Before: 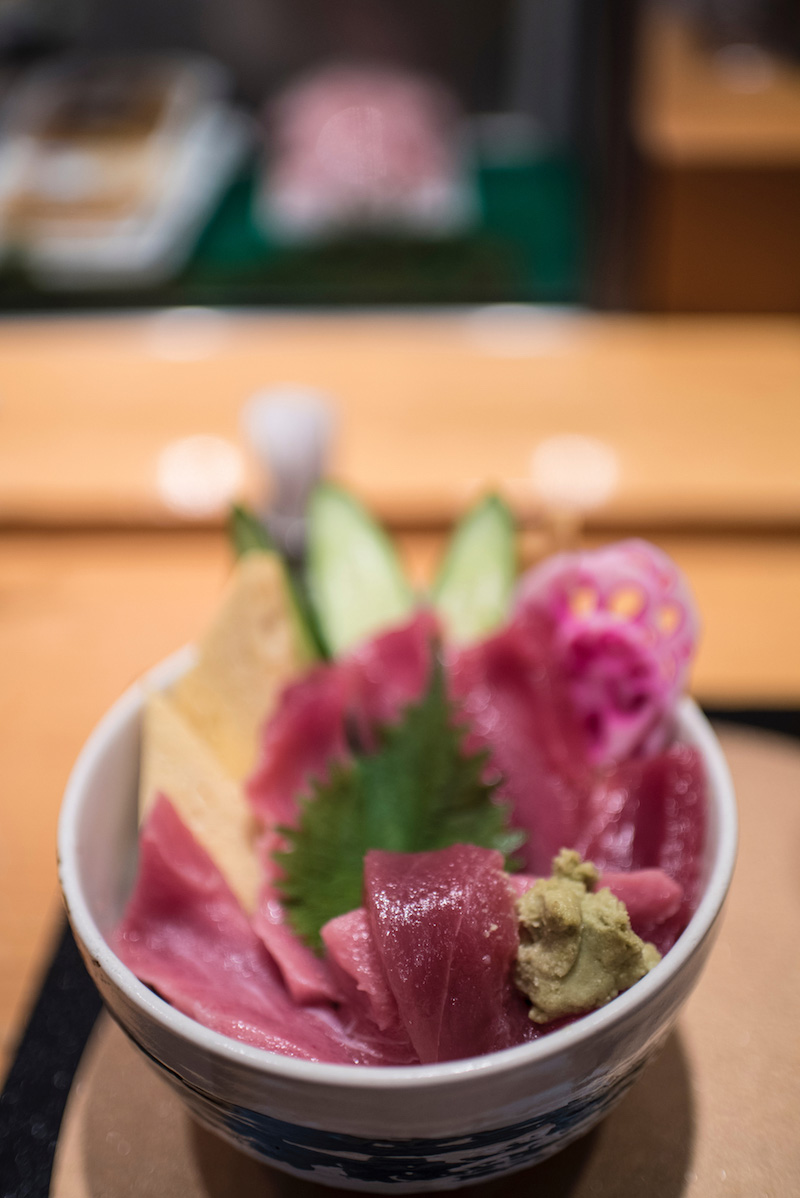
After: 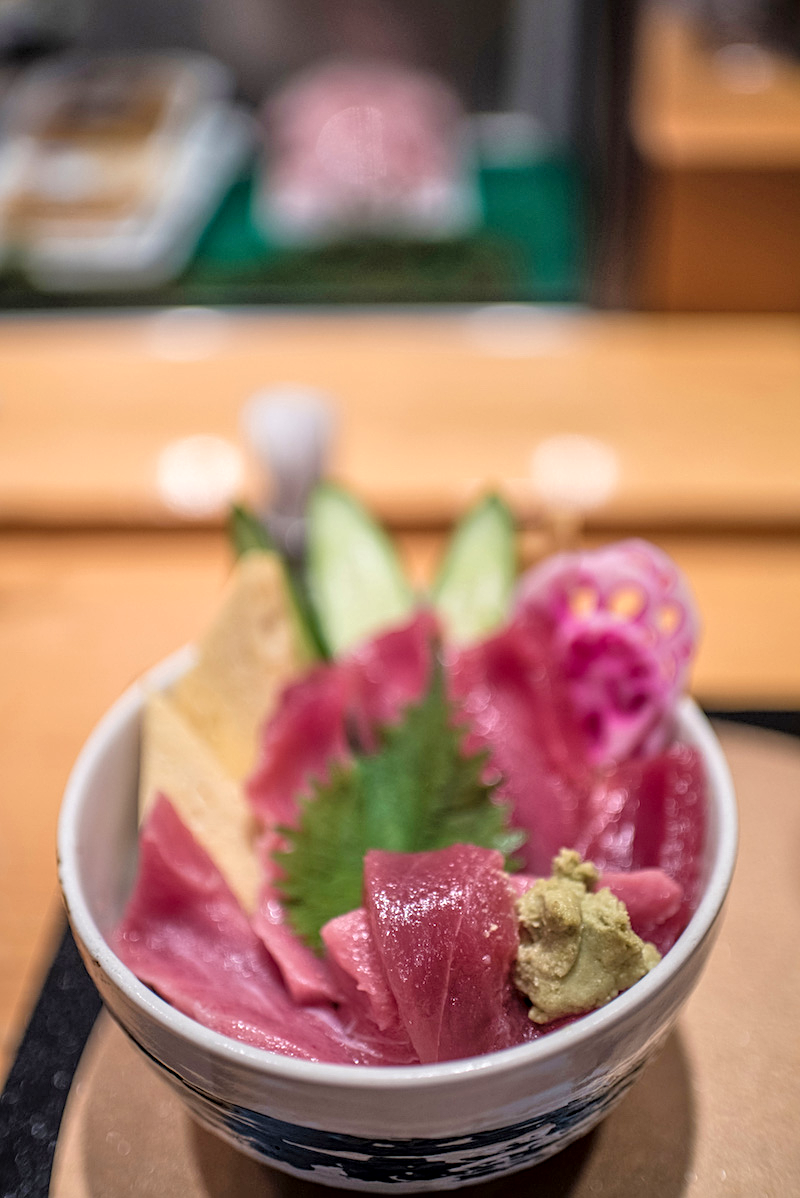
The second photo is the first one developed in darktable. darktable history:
sharpen: radius 2.139, amount 0.386, threshold 0.198
levels: levels [0, 0.498, 0.996]
tone equalizer: -7 EV 0.14 EV, -6 EV 0.62 EV, -5 EV 1.14 EV, -4 EV 1.33 EV, -3 EV 1.12 EV, -2 EV 0.6 EV, -1 EV 0.149 EV
local contrast: on, module defaults
